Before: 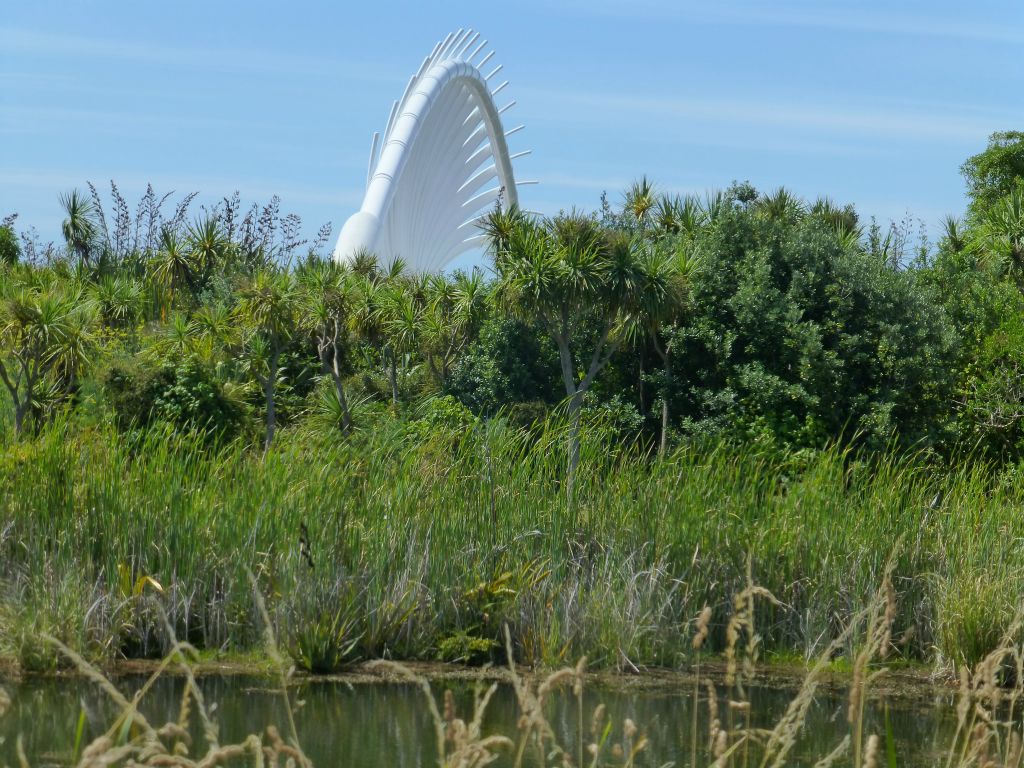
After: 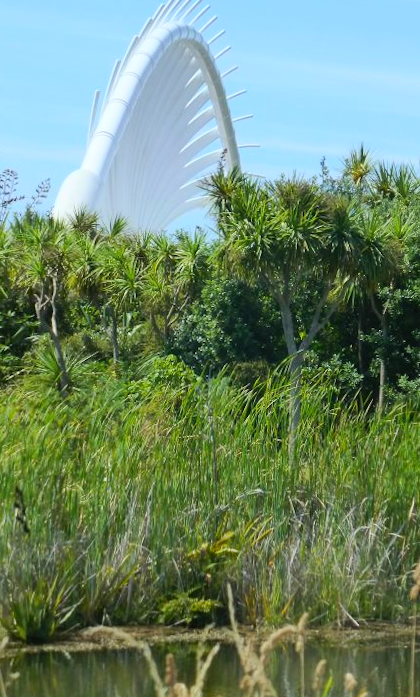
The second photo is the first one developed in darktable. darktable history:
crop: left 31.229%, right 27.105%
rotate and perspective: rotation -0.013°, lens shift (vertical) -0.027, lens shift (horizontal) 0.178, crop left 0.016, crop right 0.989, crop top 0.082, crop bottom 0.918
contrast brightness saturation: contrast 0.2, brightness 0.16, saturation 0.22
